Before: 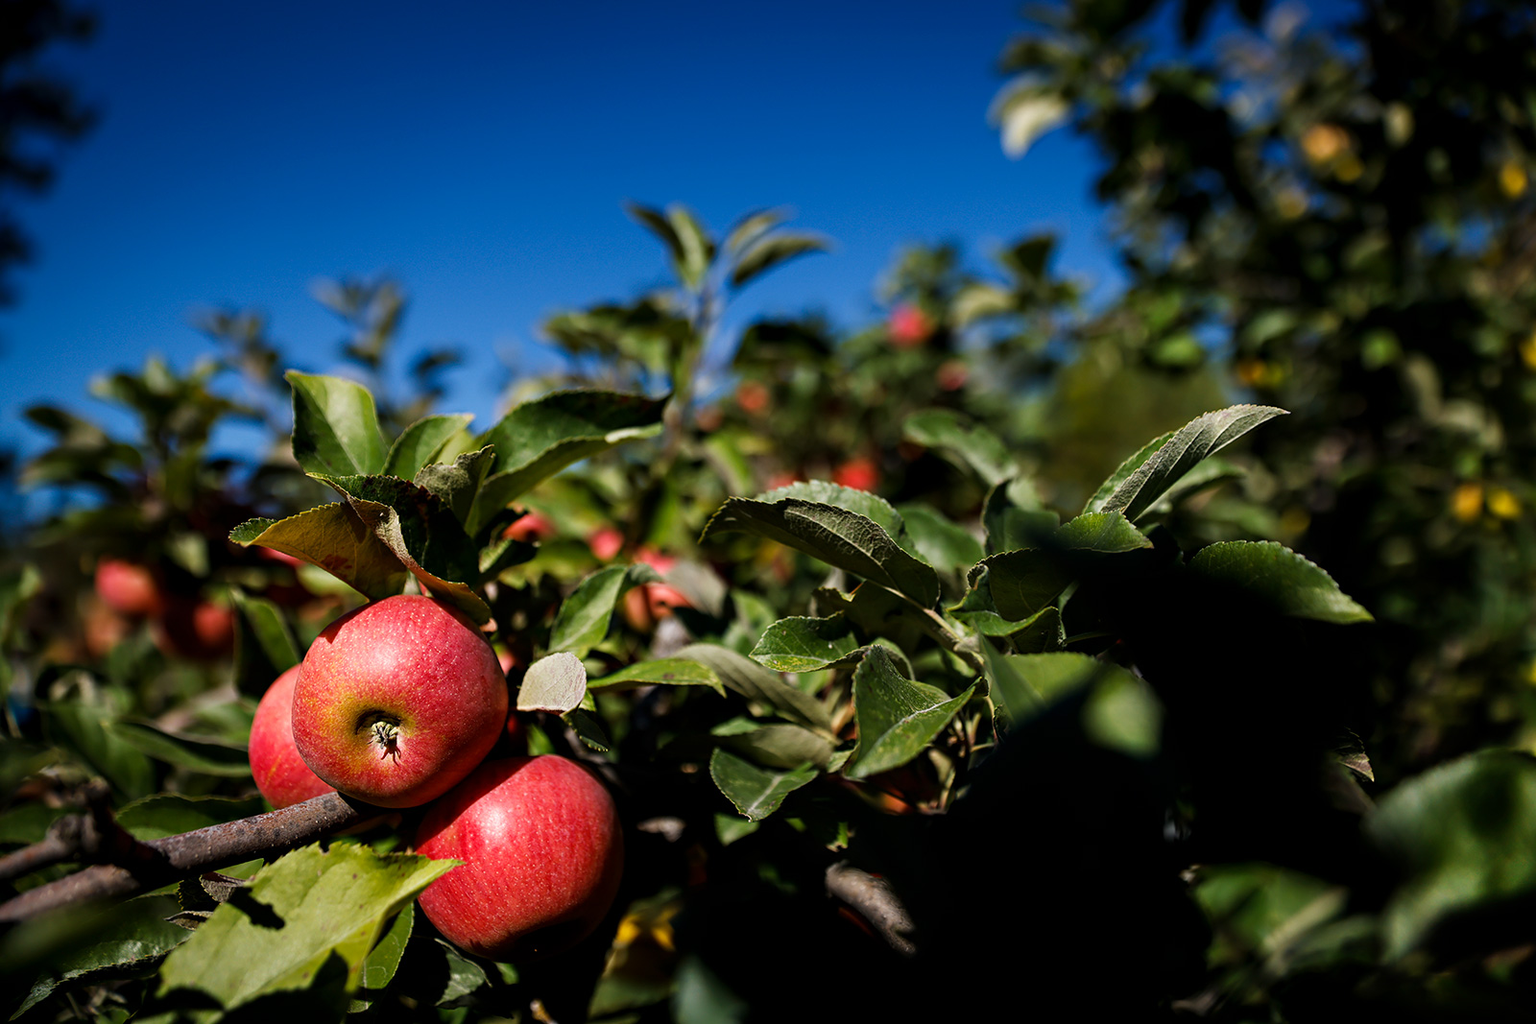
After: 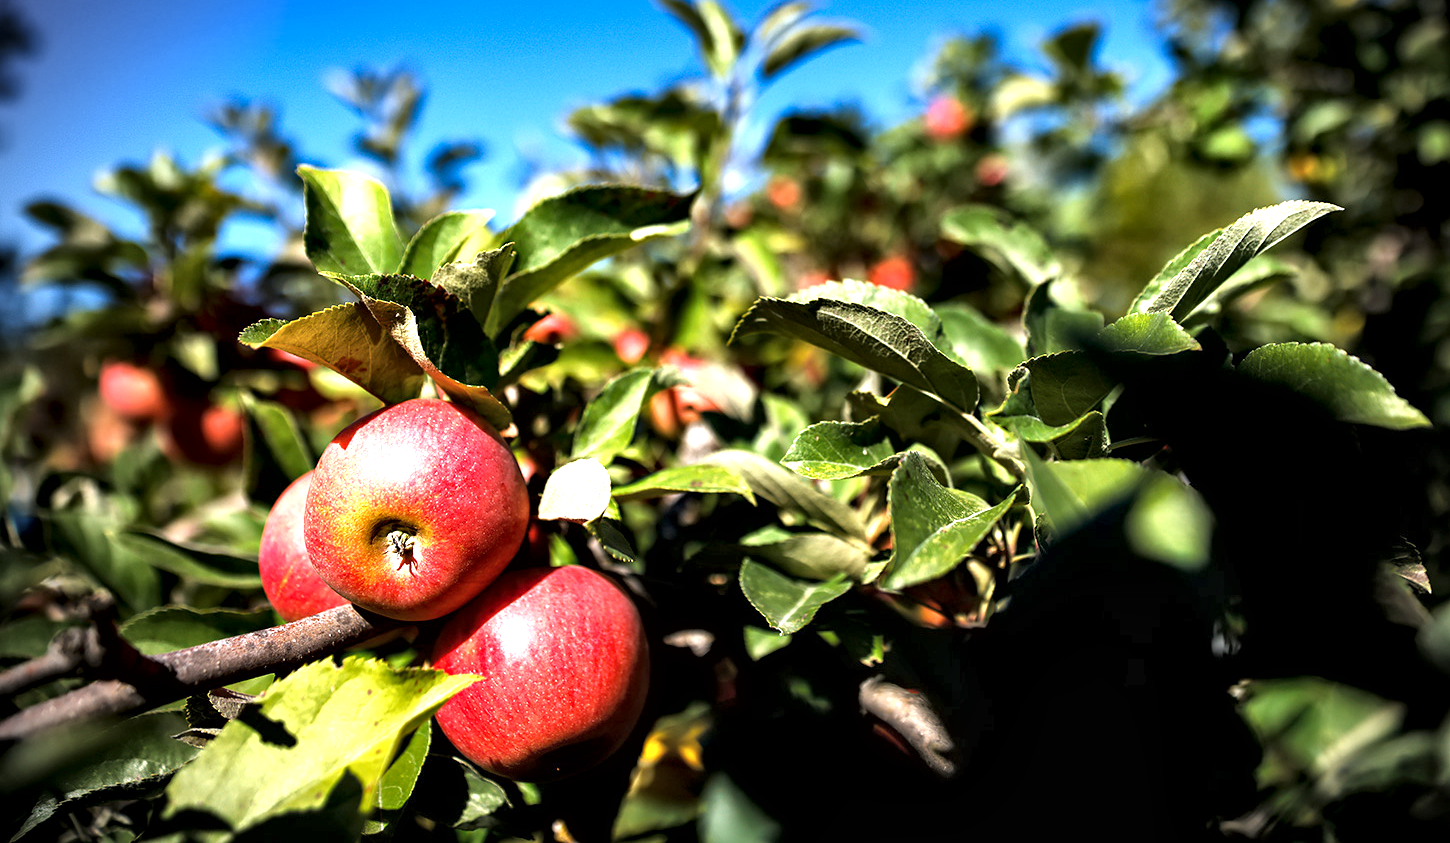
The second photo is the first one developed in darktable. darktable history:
contrast equalizer: octaves 7, y [[0.5 ×6], [0.5 ×6], [0.5 ×6], [0 ×6], [0, 0, 0, 0.581, 0.011, 0]]
local contrast: mode bilateral grid, contrast 19, coarseness 50, detail 171%, midtone range 0.2
exposure: black level correction 0, exposure 1.599 EV, compensate exposure bias true, compensate highlight preservation false
crop: top 20.72%, right 9.334%, bottom 0.234%
vignetting: center (0.039, -0.095)
